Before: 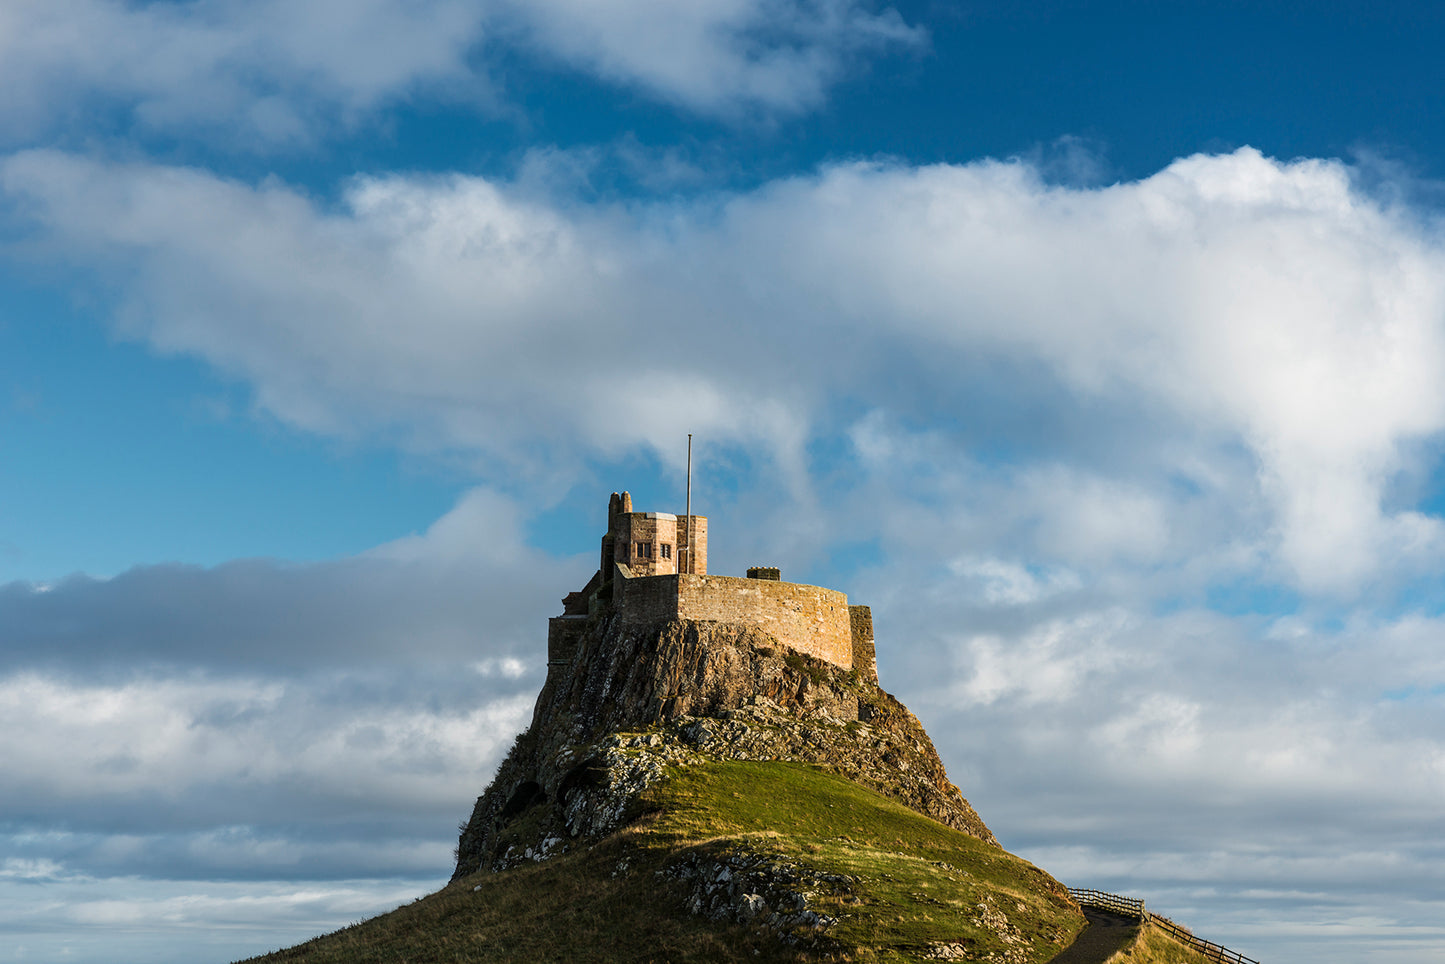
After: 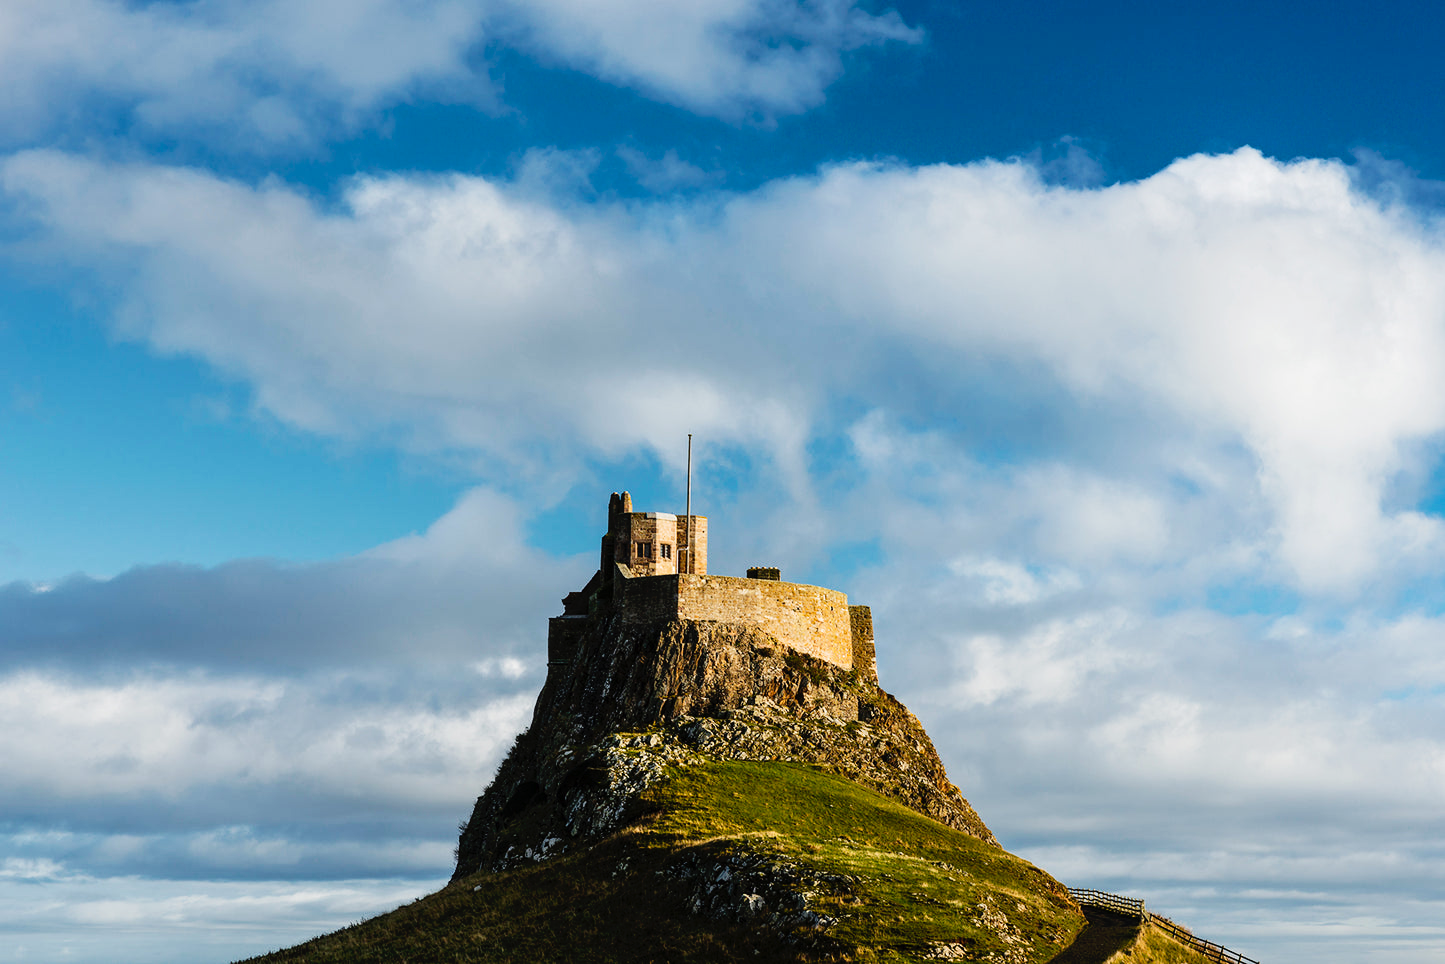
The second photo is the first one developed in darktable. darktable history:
tone curve: curves: ch0 [(0, 0) (0.003, 0.007) (0.011, 0.01) (0.025, 0.018) (0.044, 0.028) (0.069, 0.034) (0.1, 0.04) (0.136, 0.051) (0.177, 0.104) (0.224, 0.161) (0.277, 0.234) (0.335, 0.316) (0.399, 0.41) (0.468, 0.487) (0.543, 0.577) (0.623, 0.679) (0.709, 0.769) (0.801, 0.854) (0.898, 0.922) (1, 1)], preserve colors none
